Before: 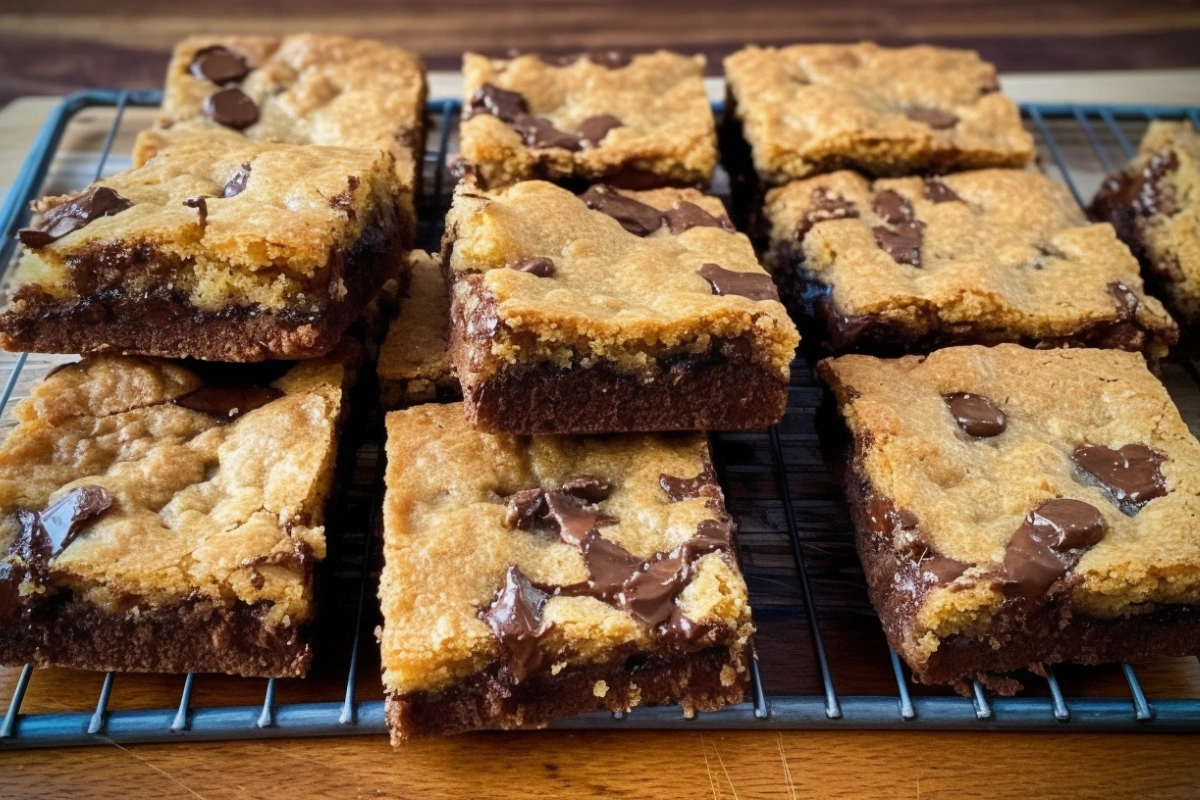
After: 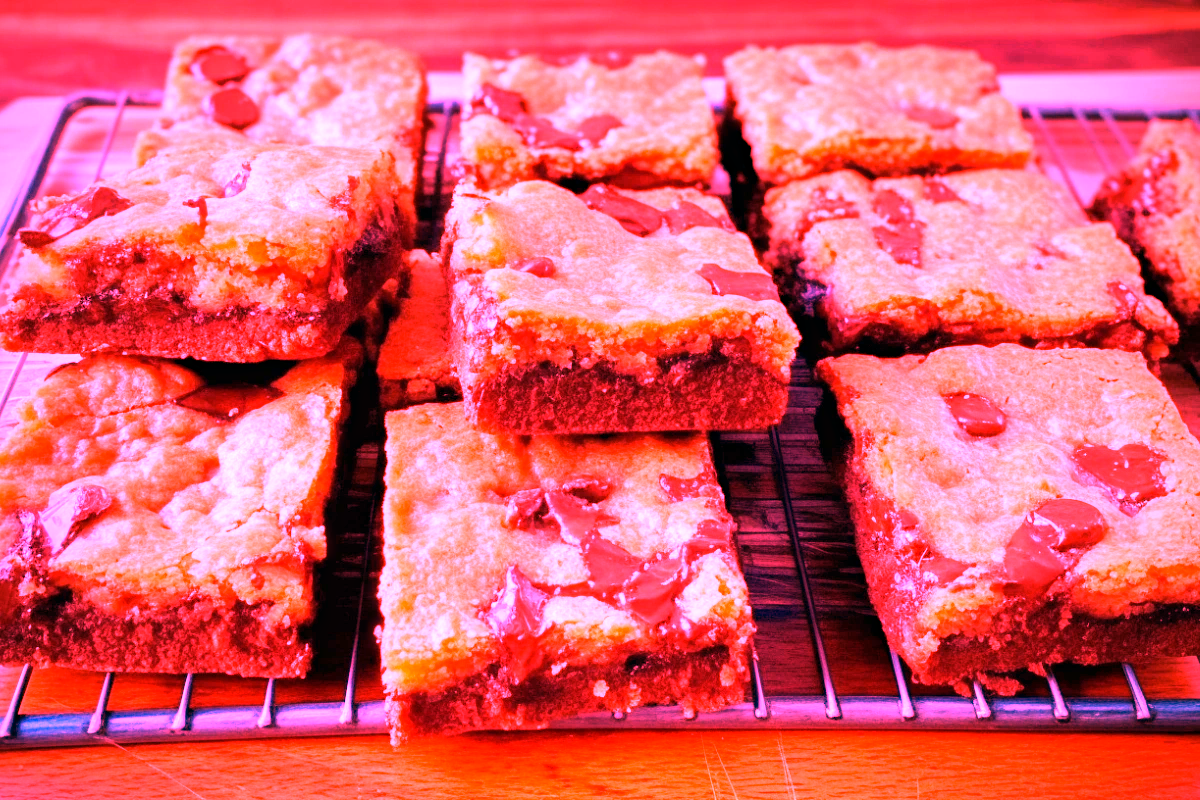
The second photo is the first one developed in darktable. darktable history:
haze removal: compatibility mode true, adaptive false
white balance: red 4.26, blue 1.802
